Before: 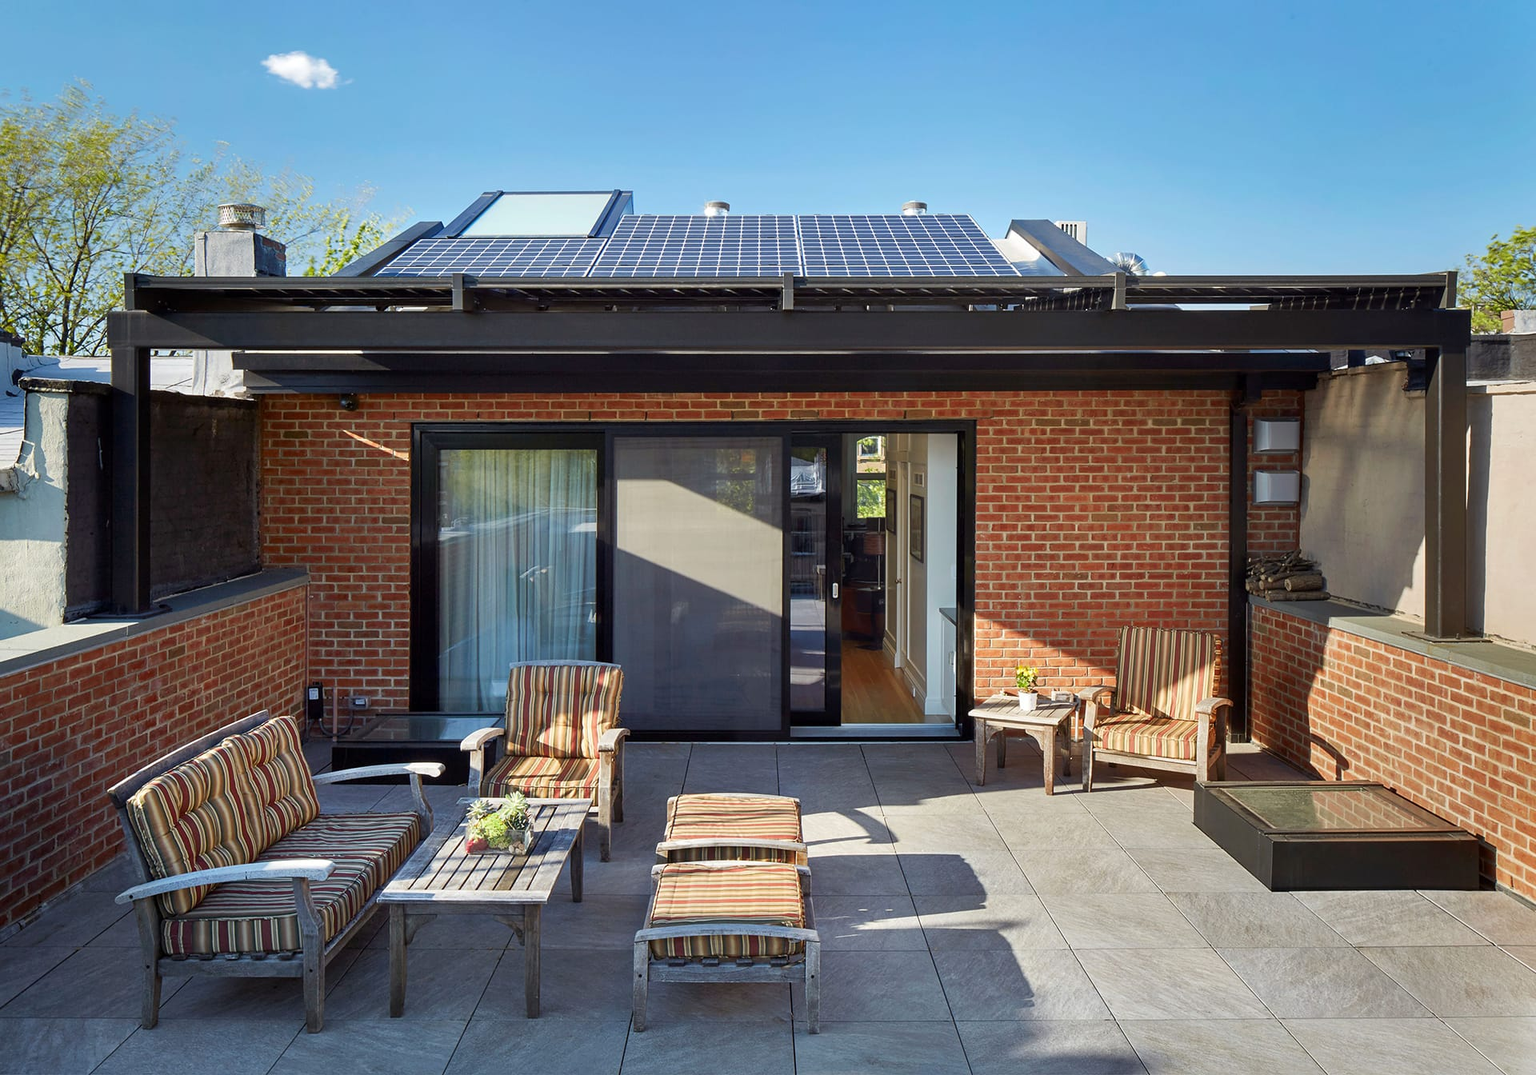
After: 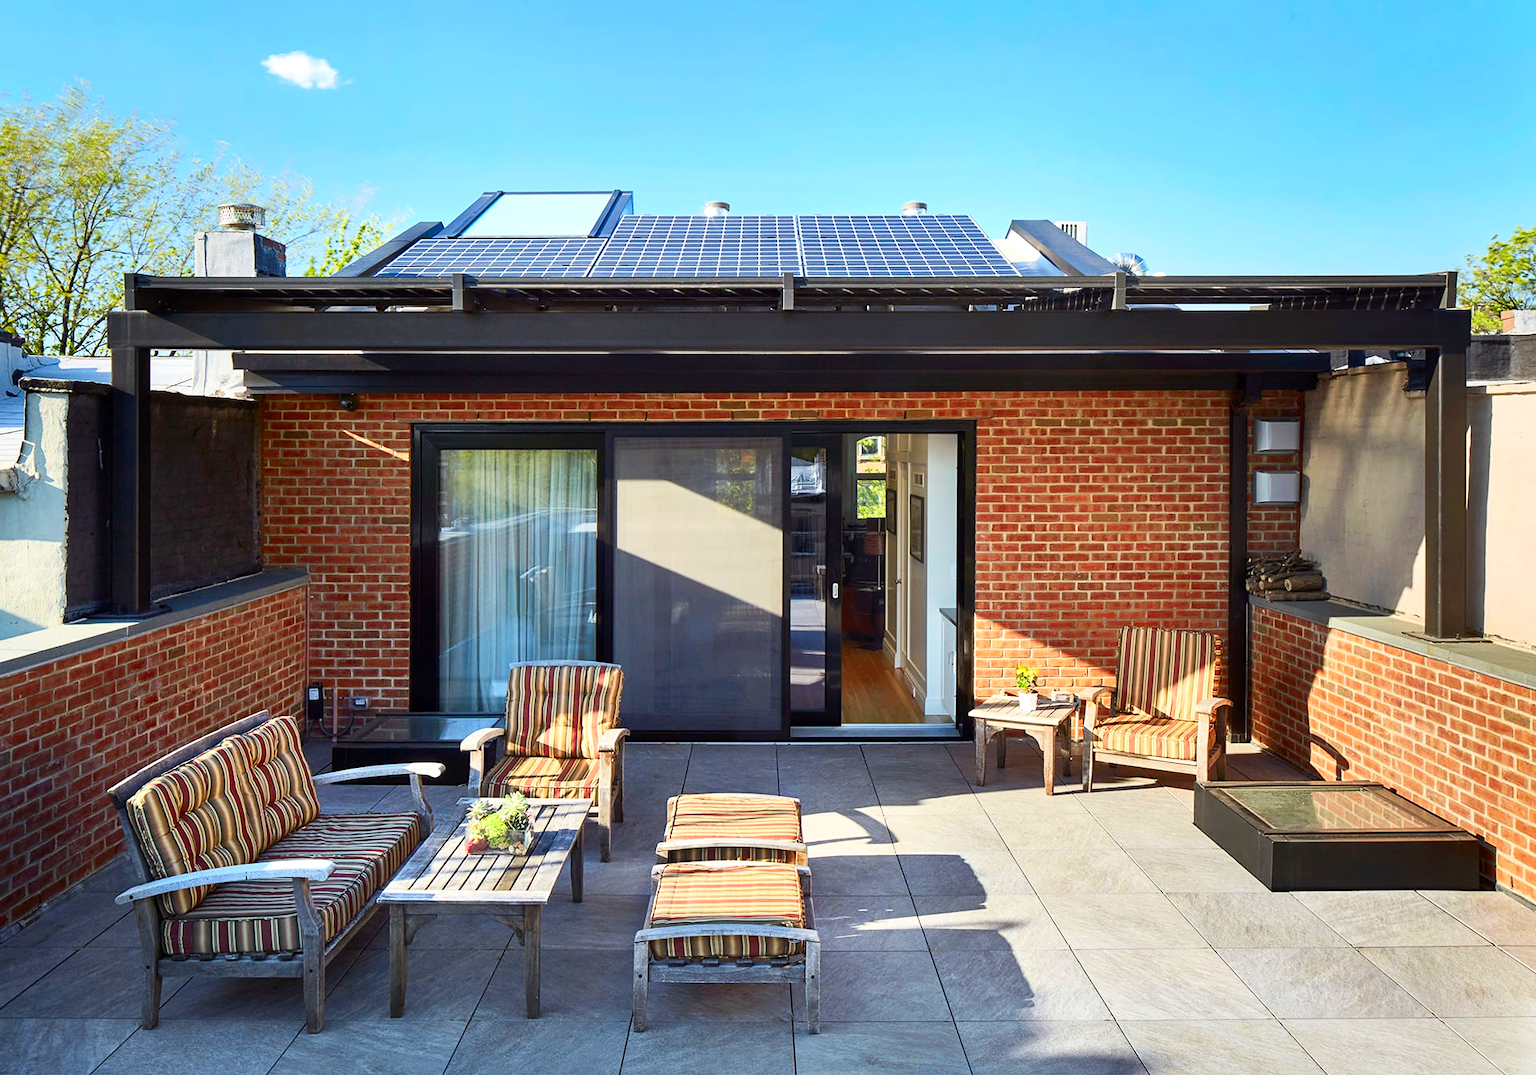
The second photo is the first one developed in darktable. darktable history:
exposure: exposure 0.2 EV, compensate highlight preservation false
contrast brightness saturation: contrast 0.23, brightness 0.1, saturation 0.29
